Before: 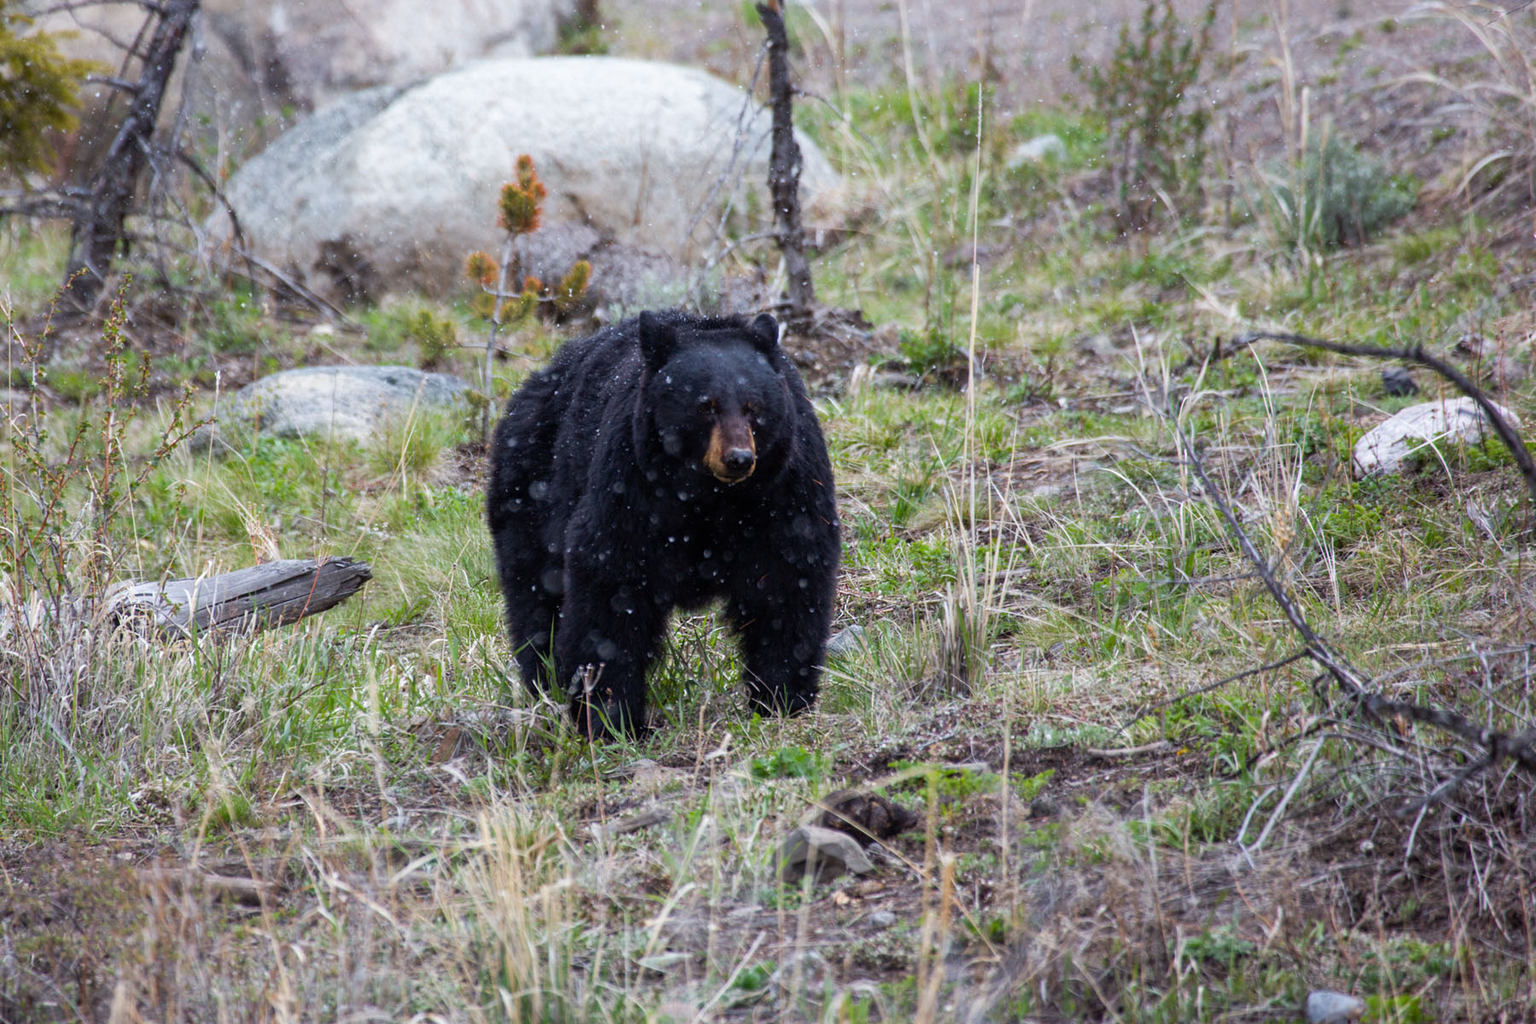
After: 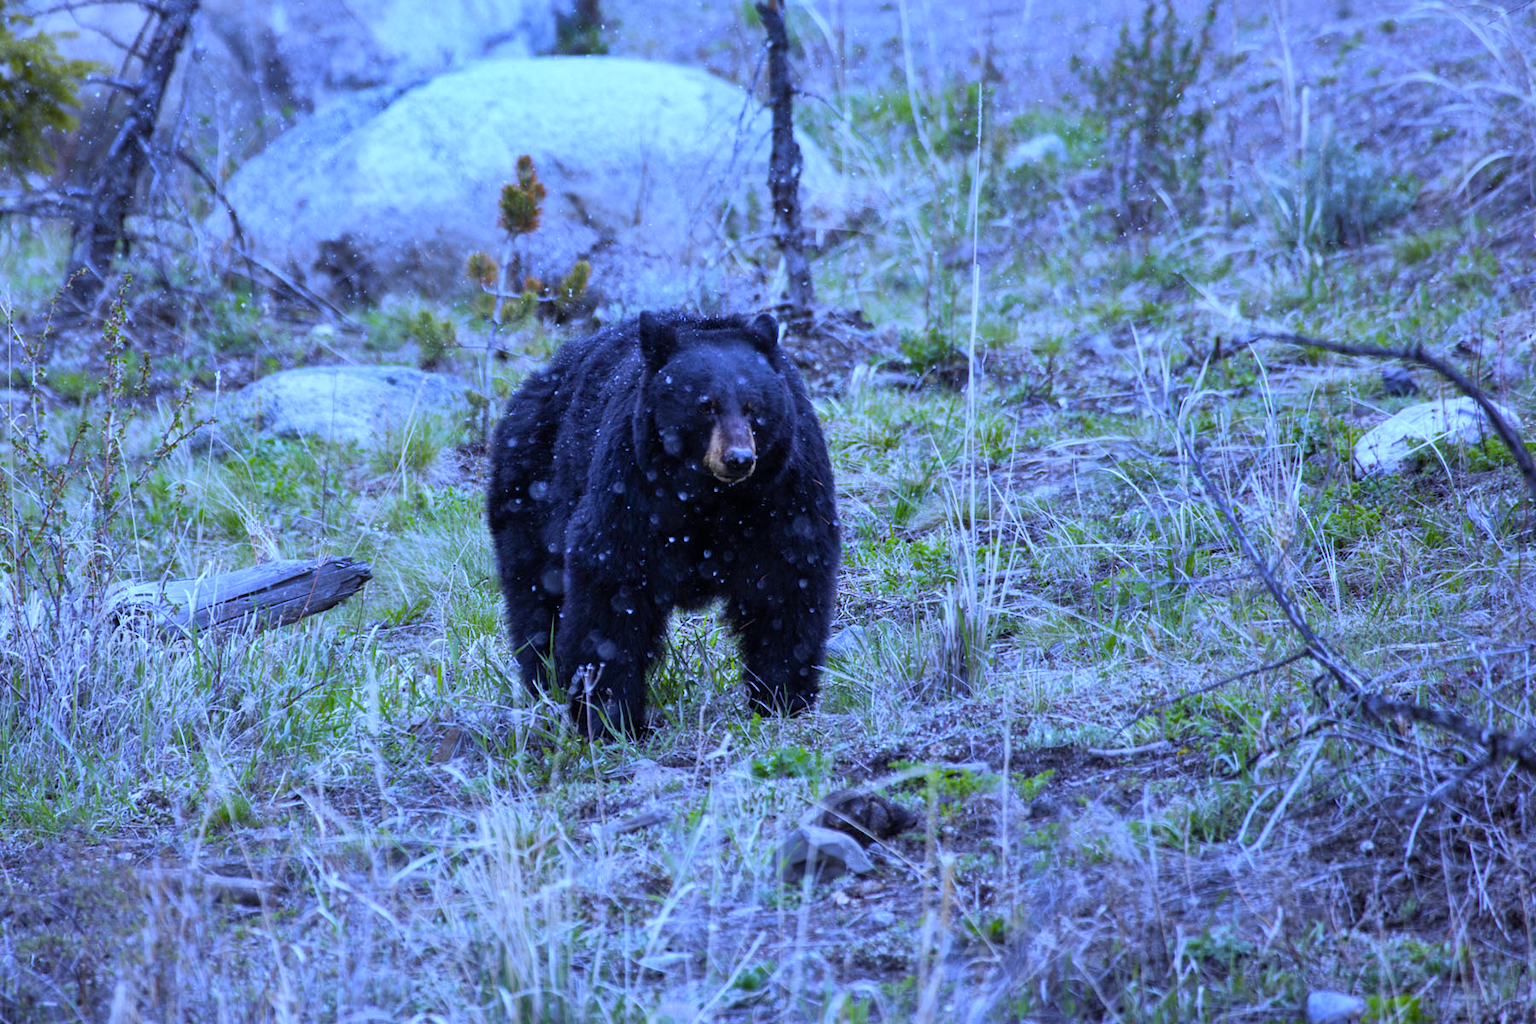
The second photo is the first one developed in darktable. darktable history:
white balance: red 0.766, blue 1.537
shadows and highlights: soften with gaussian
